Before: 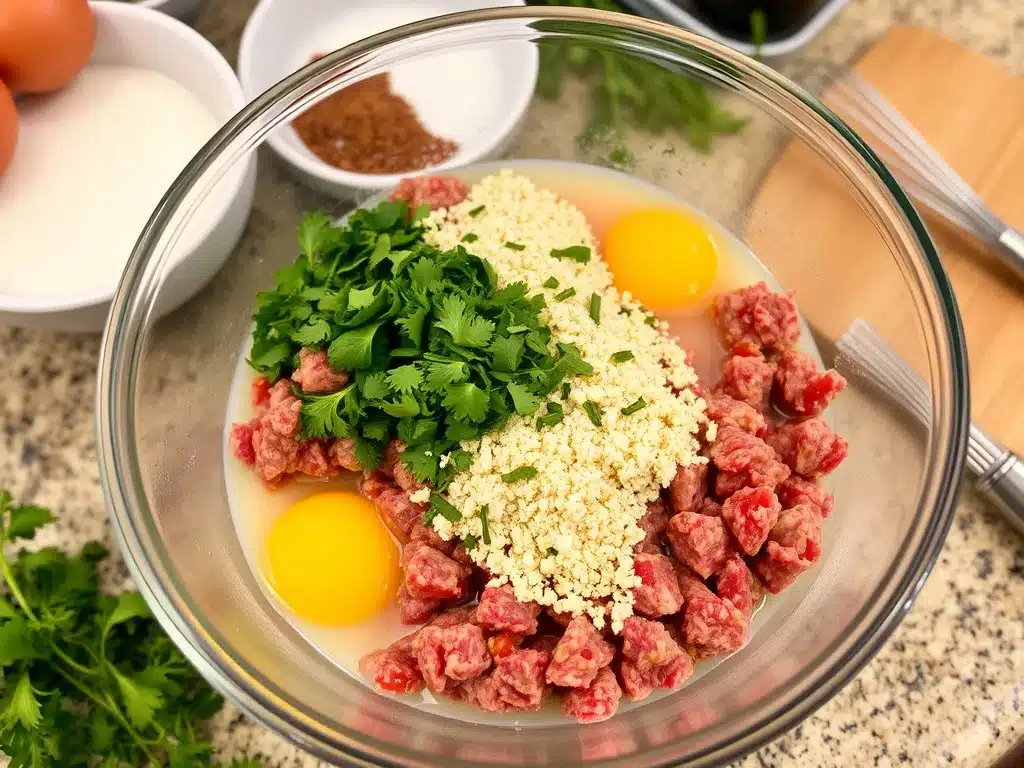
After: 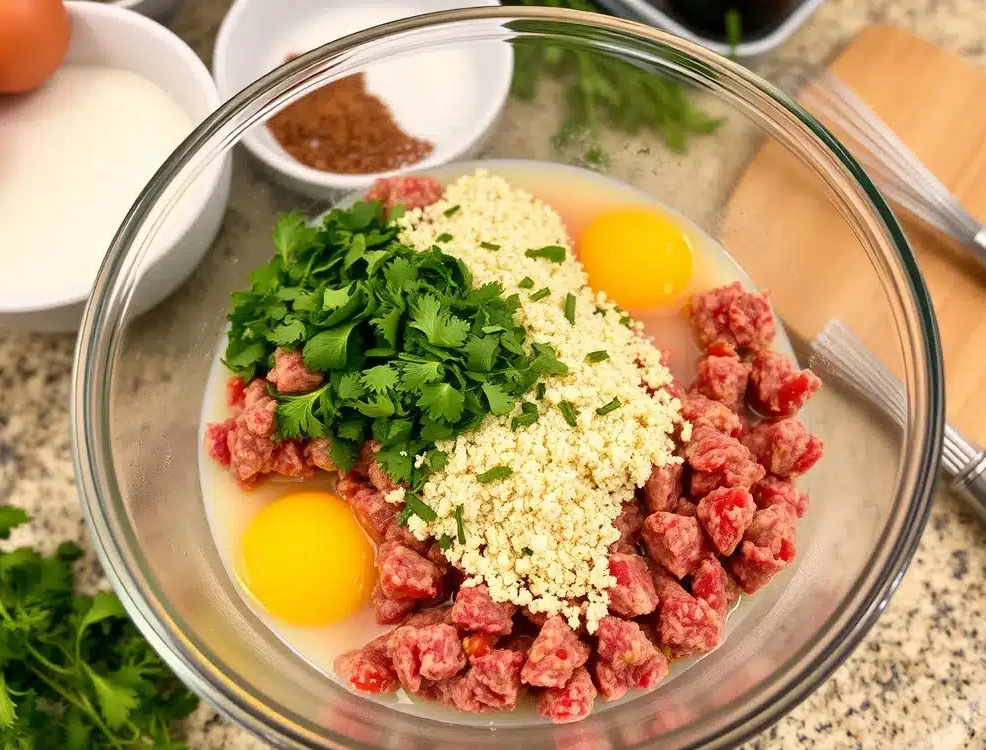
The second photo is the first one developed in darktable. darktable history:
local contrast: mode bilateral grid, contrast 10, coarseness 25, detail 110%, midtone range 0.2
crop and rotate: left 2.536%, right 1.107%, bottom 2.246%
